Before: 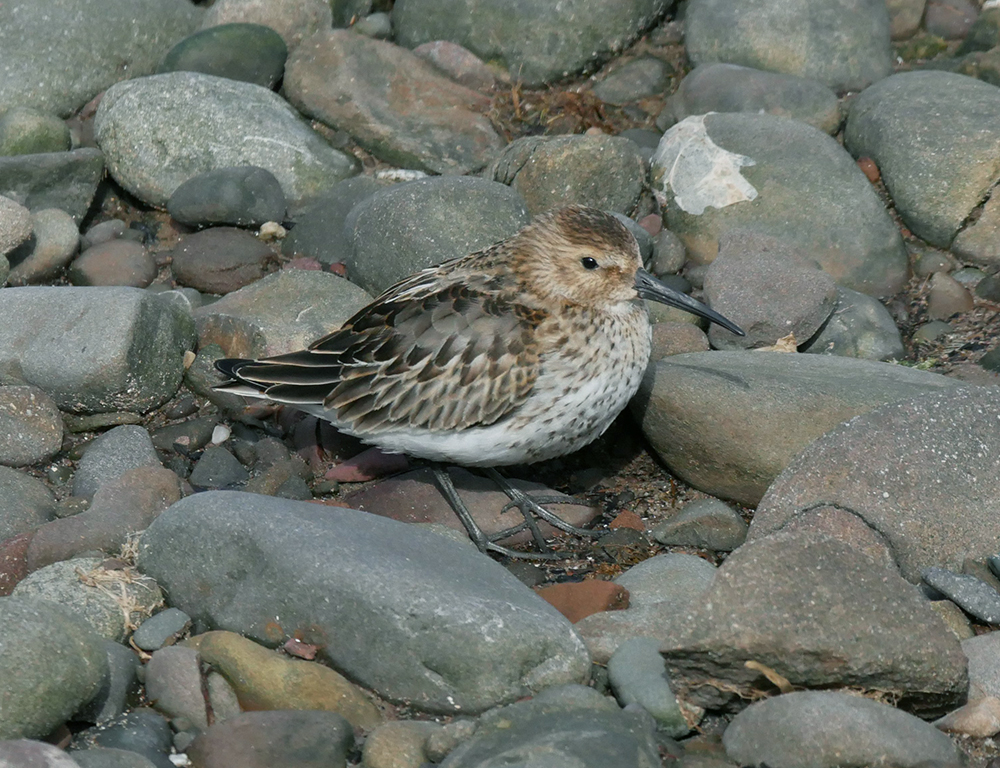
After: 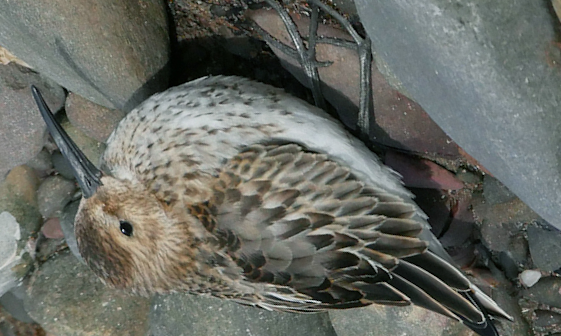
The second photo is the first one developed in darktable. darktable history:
crop and rotate: angle 148.22°, left 9.216%, top 15.565%, right 4.587%, bottom 17.048%
